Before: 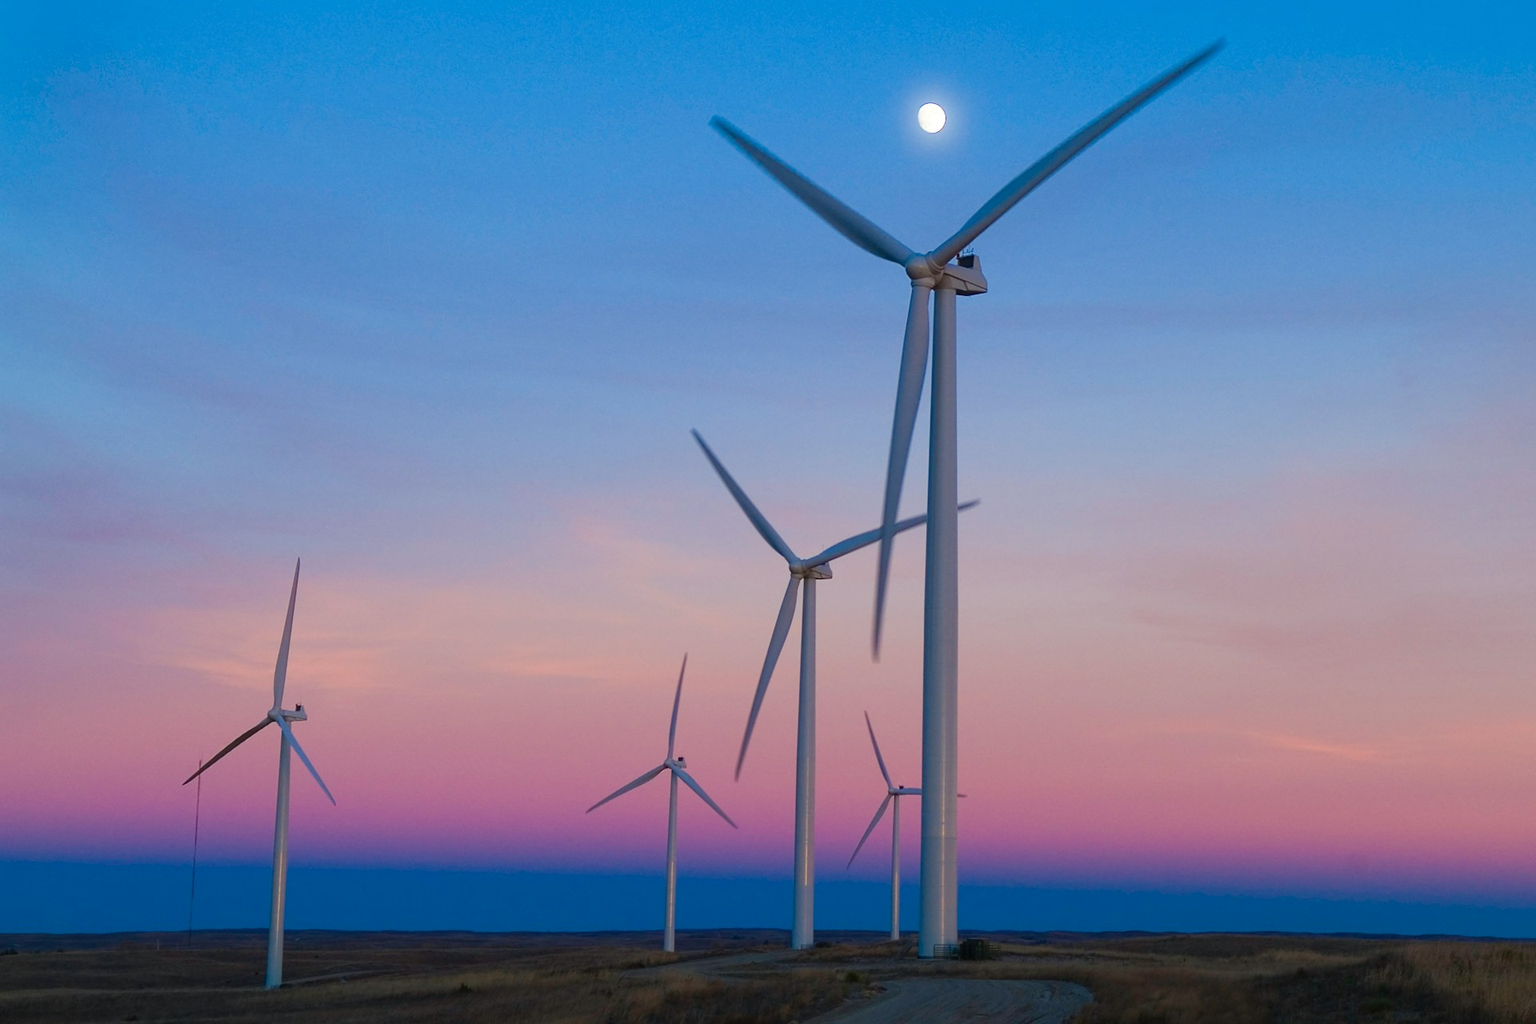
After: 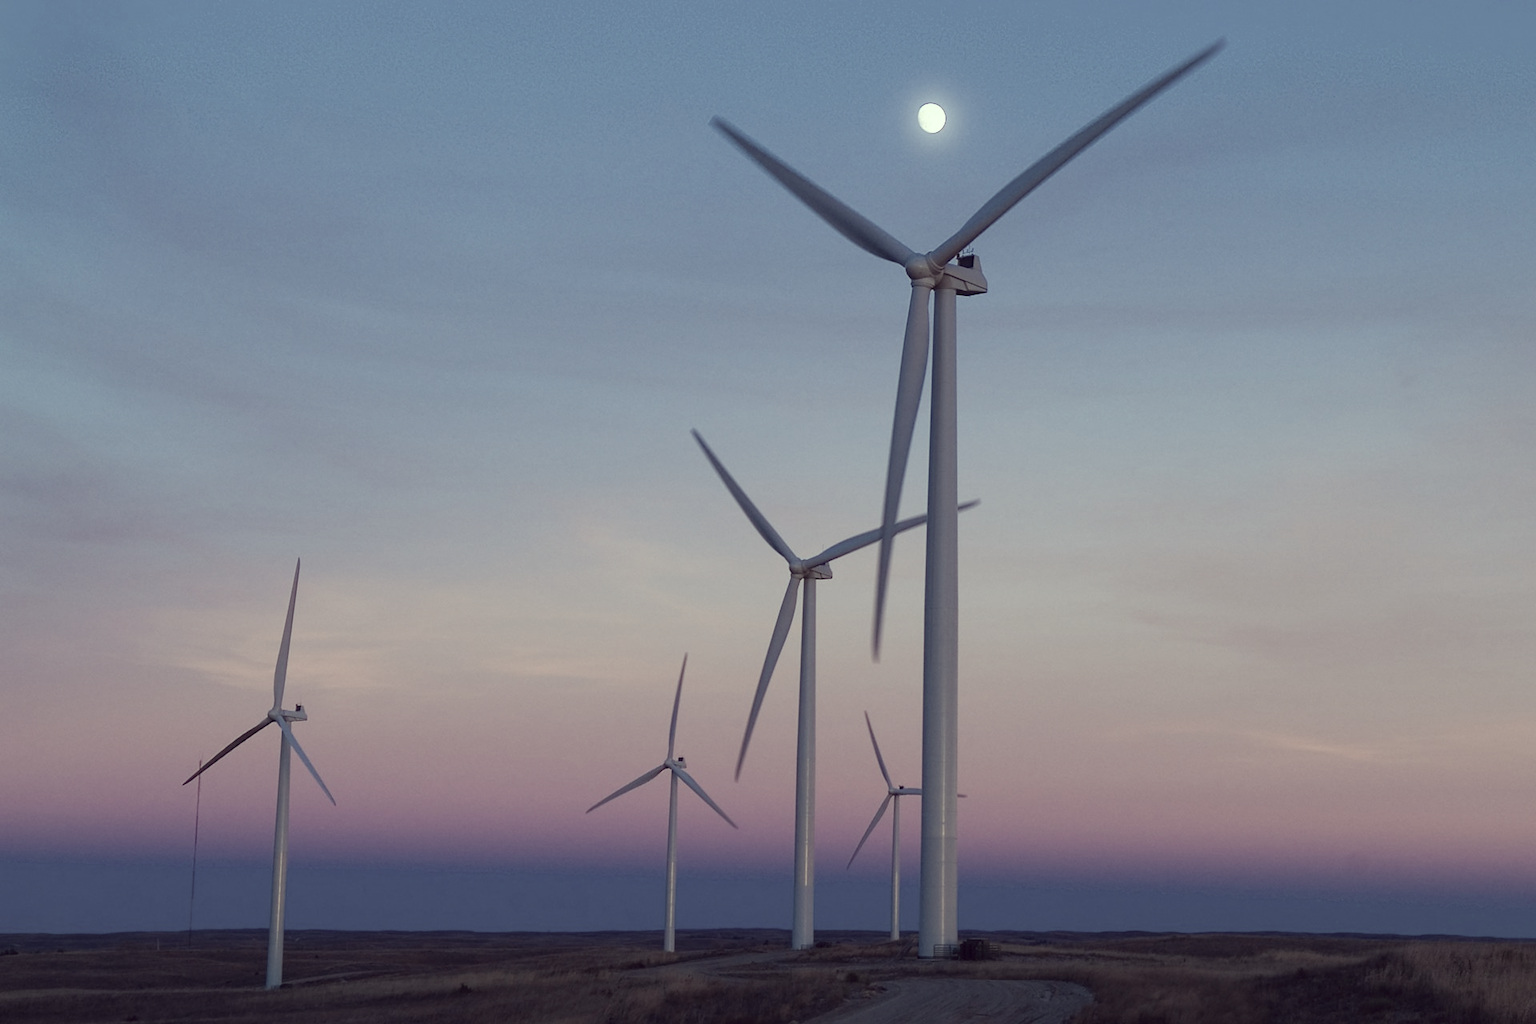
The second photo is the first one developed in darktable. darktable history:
color correction: highlights a* -20.31, highlights b* 20.2, shadows a* 20.05, shadows b* -20.74, saturation 0.382
